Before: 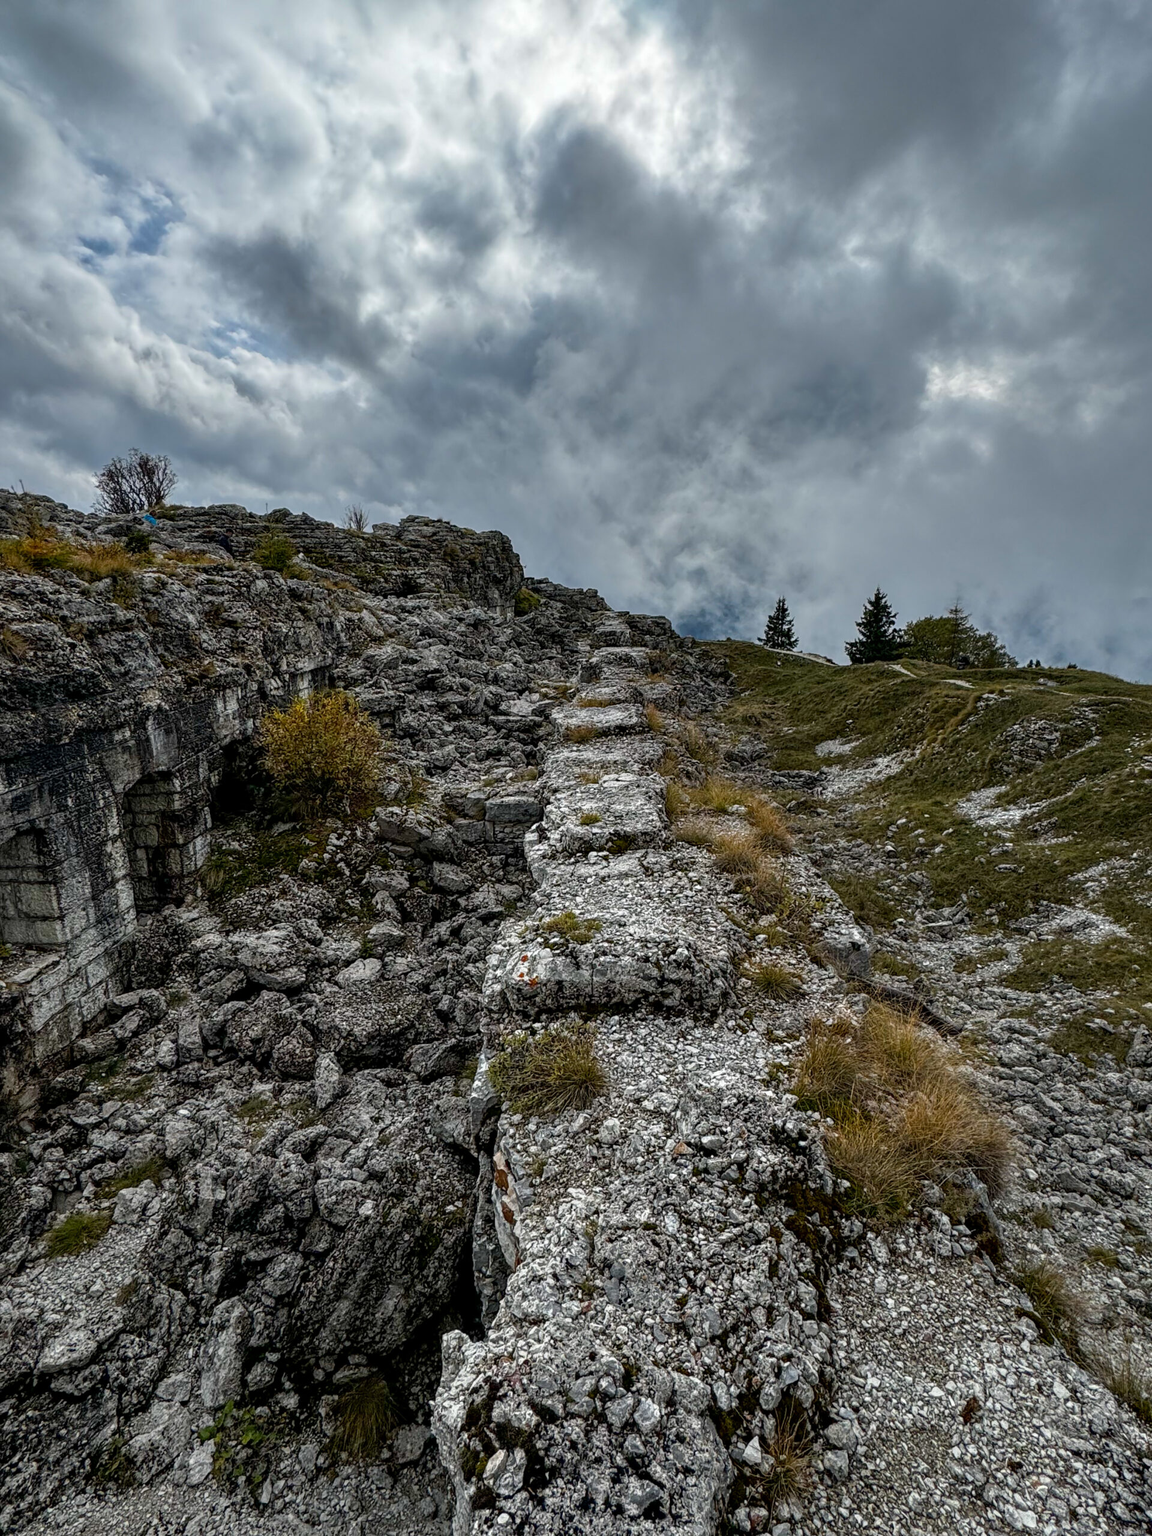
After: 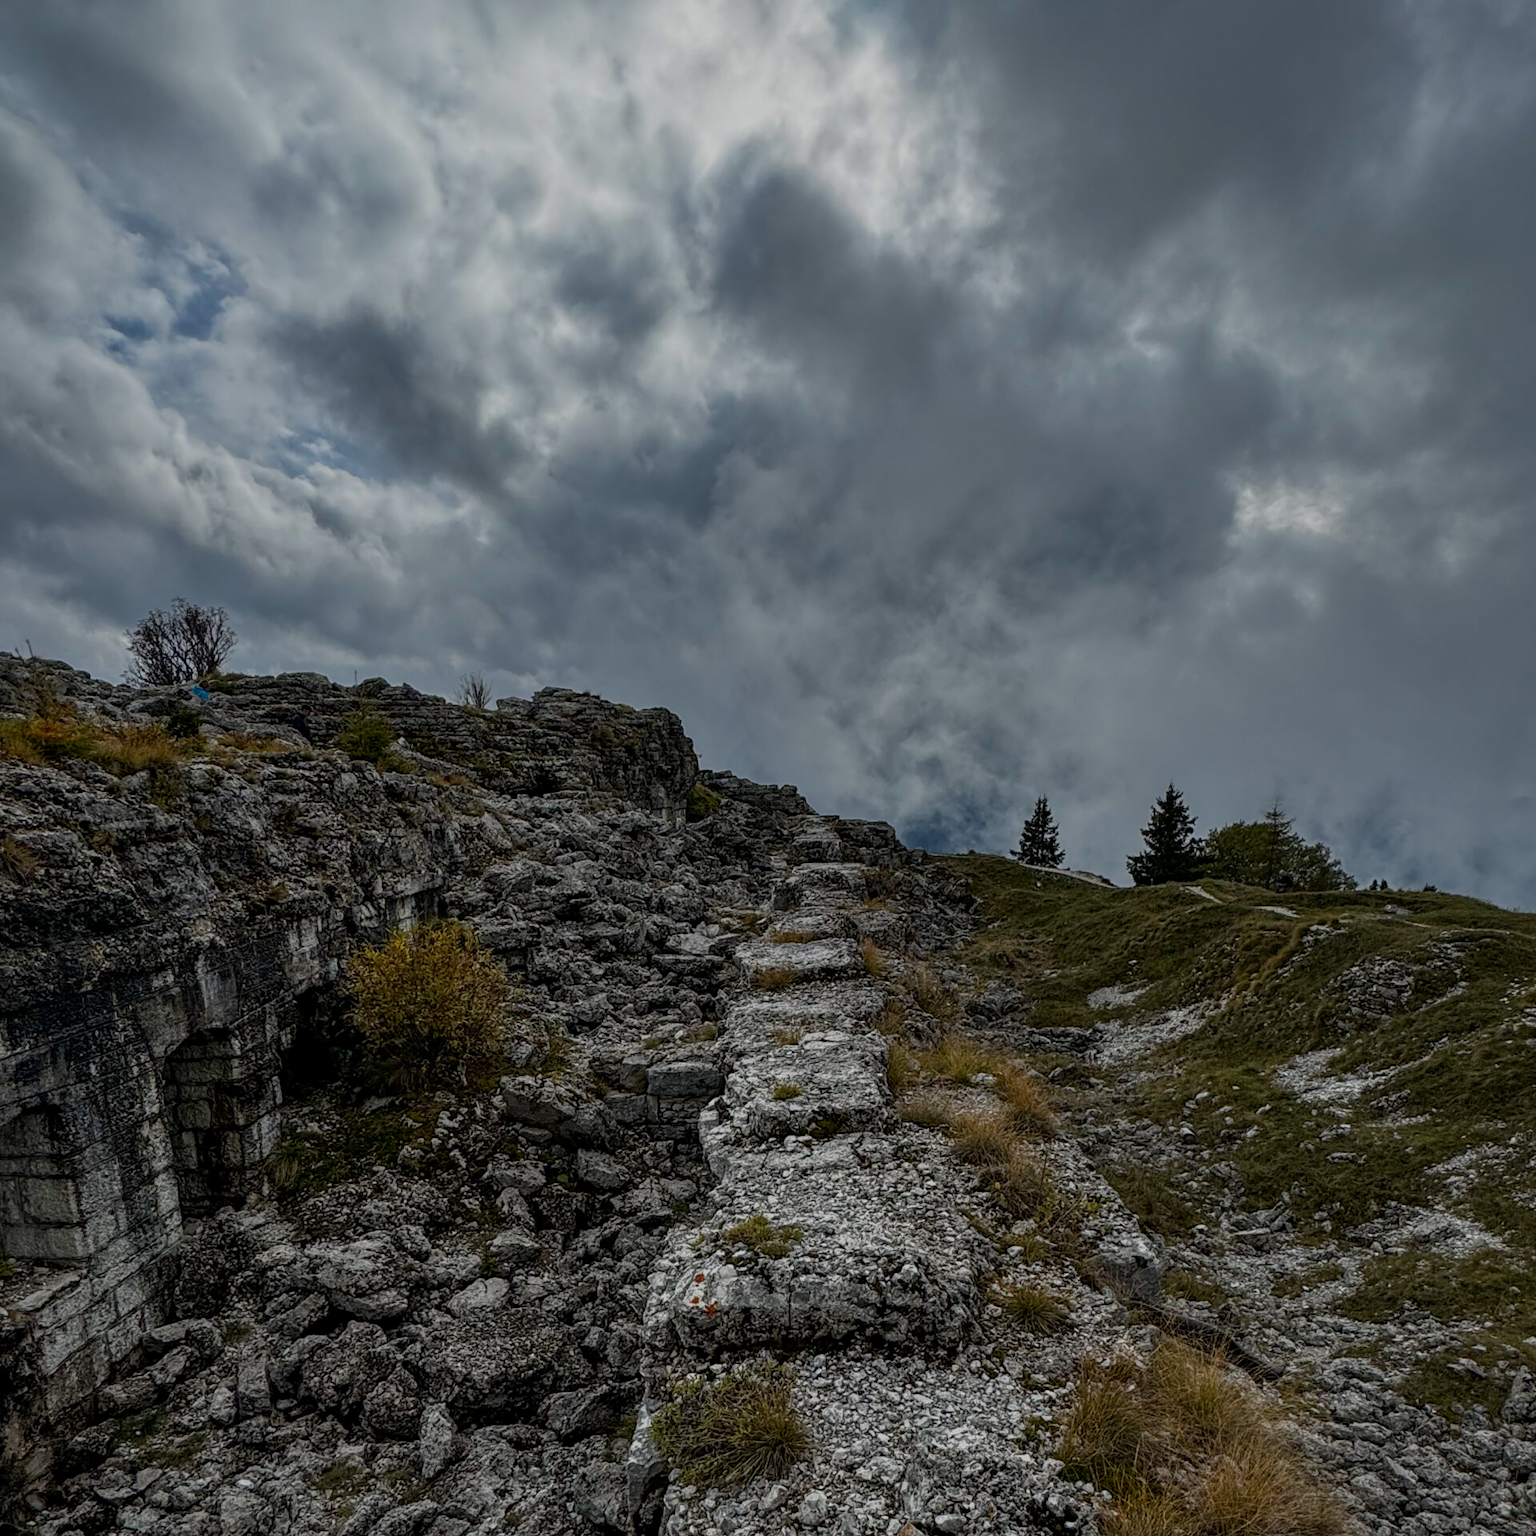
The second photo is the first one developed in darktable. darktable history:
exposure: black level correction 0, exposure -0.817 EV, compensate exposure bias true, compensate highlight preservation false
crop: bottom 24.991%
